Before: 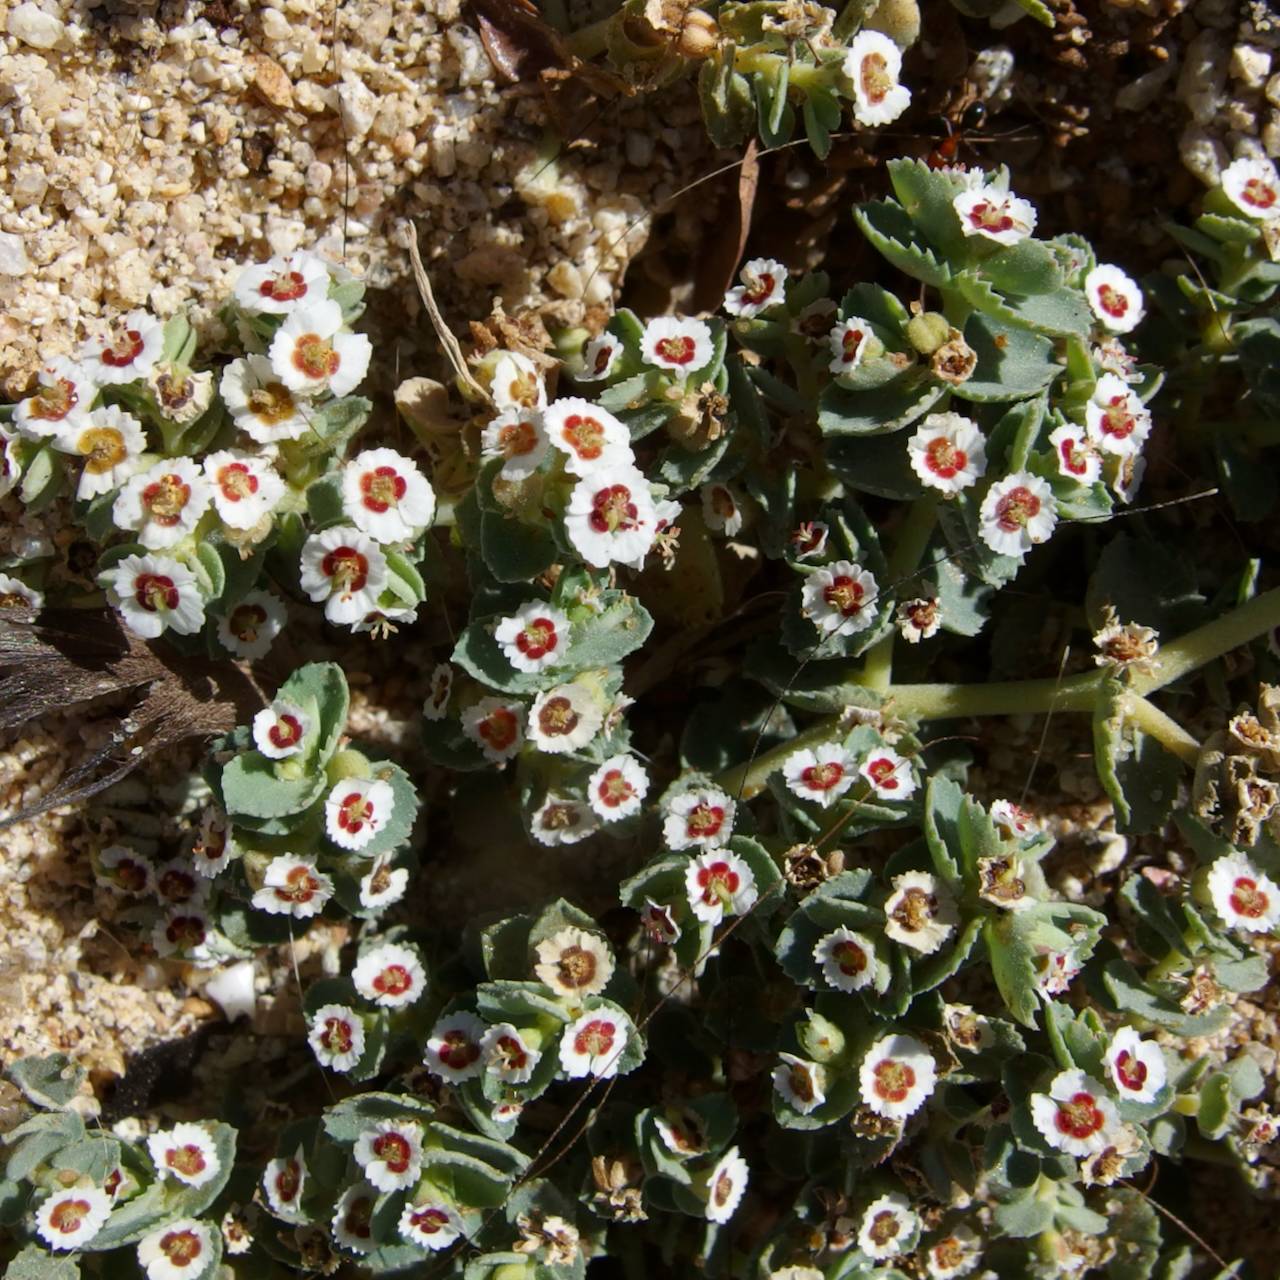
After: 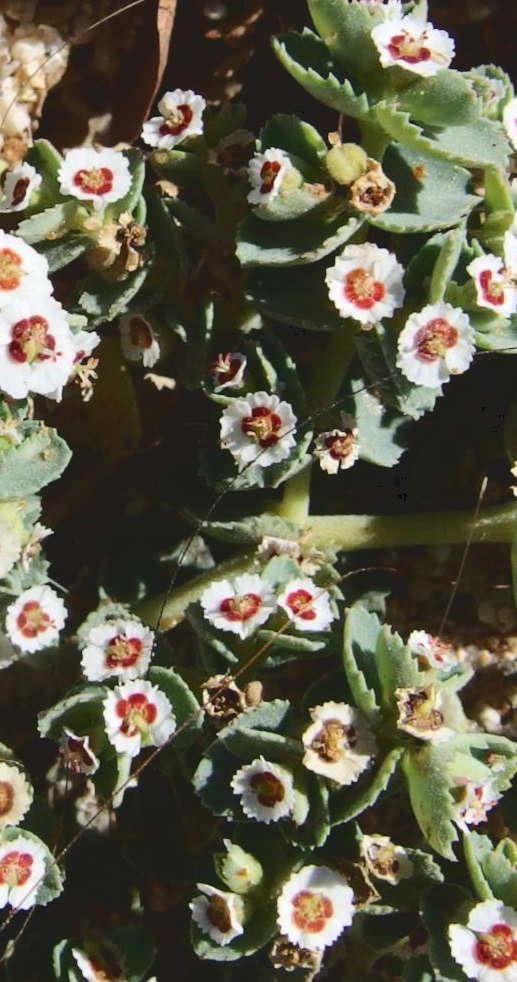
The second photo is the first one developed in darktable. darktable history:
tone curve: curves: ch0 [(0, 0) (0.003, 0.112) (0.011, 0.115) (0.025, 0.111) (0.044, 0.114) (0.069, 0.126) (0.1, 0.144) (0.136, 0.164) (0.177, 0.196) (0.224, 0.249) (0.277, 0.316) (0.335, 0.401) (0.399, 0.487) (0.468, 0.571) (0.543, 0.647) (0.623, 0.728) (0.709, 0.795) (0.801, 0.866) (0.898, 0.933) (1, 1)], color space Lab, independent channels, preserve colors none
crop: left 45.518%, top 13.213%, right 14.054%, bottom 10.014%
